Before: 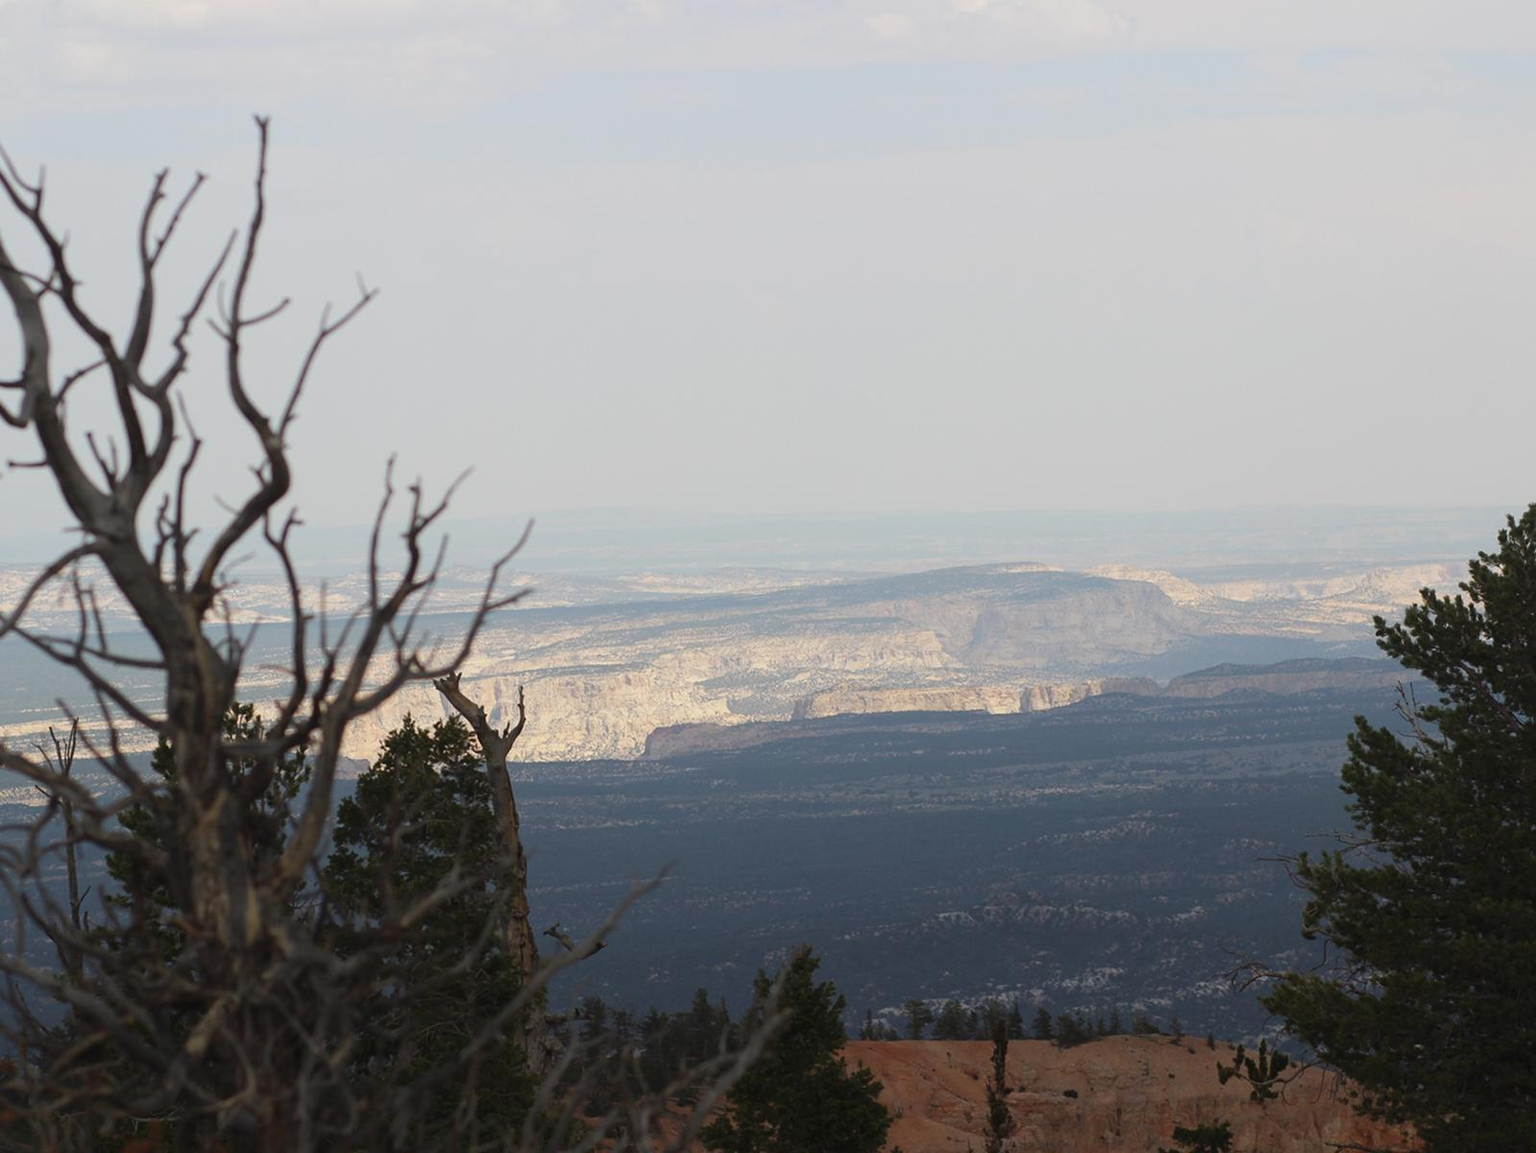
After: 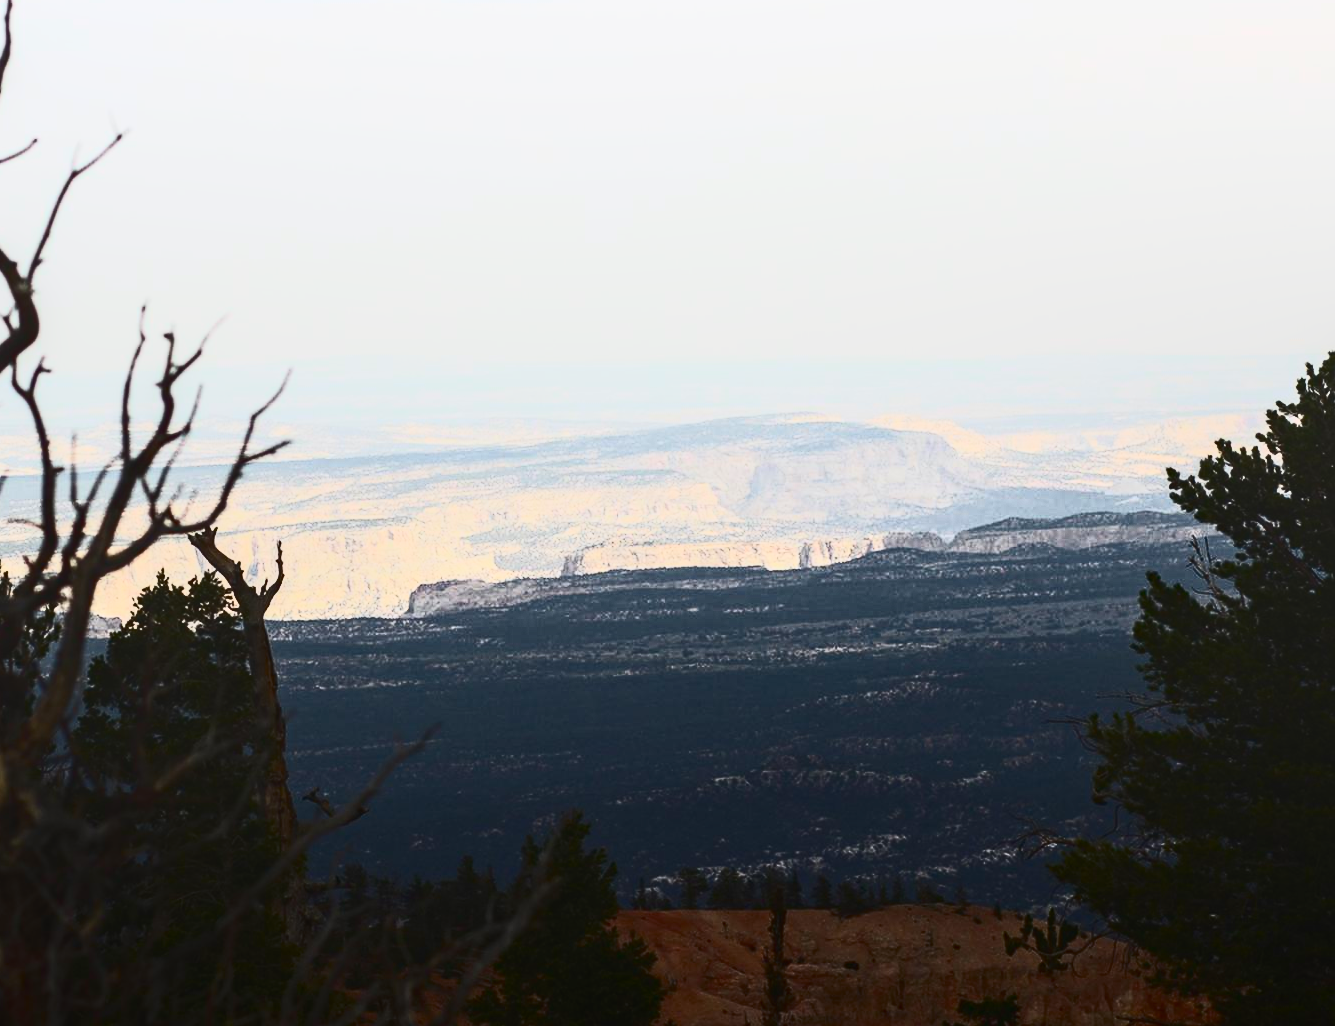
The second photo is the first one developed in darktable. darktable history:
local contrast: detail 109%
crop: left 16.505%, top 14.429%
haze removal: adaptive false
contrast brightness saturation: contrast 0.943, brightness 0.204
color correction: highlights a* -0.071, highlights b* 0.113
